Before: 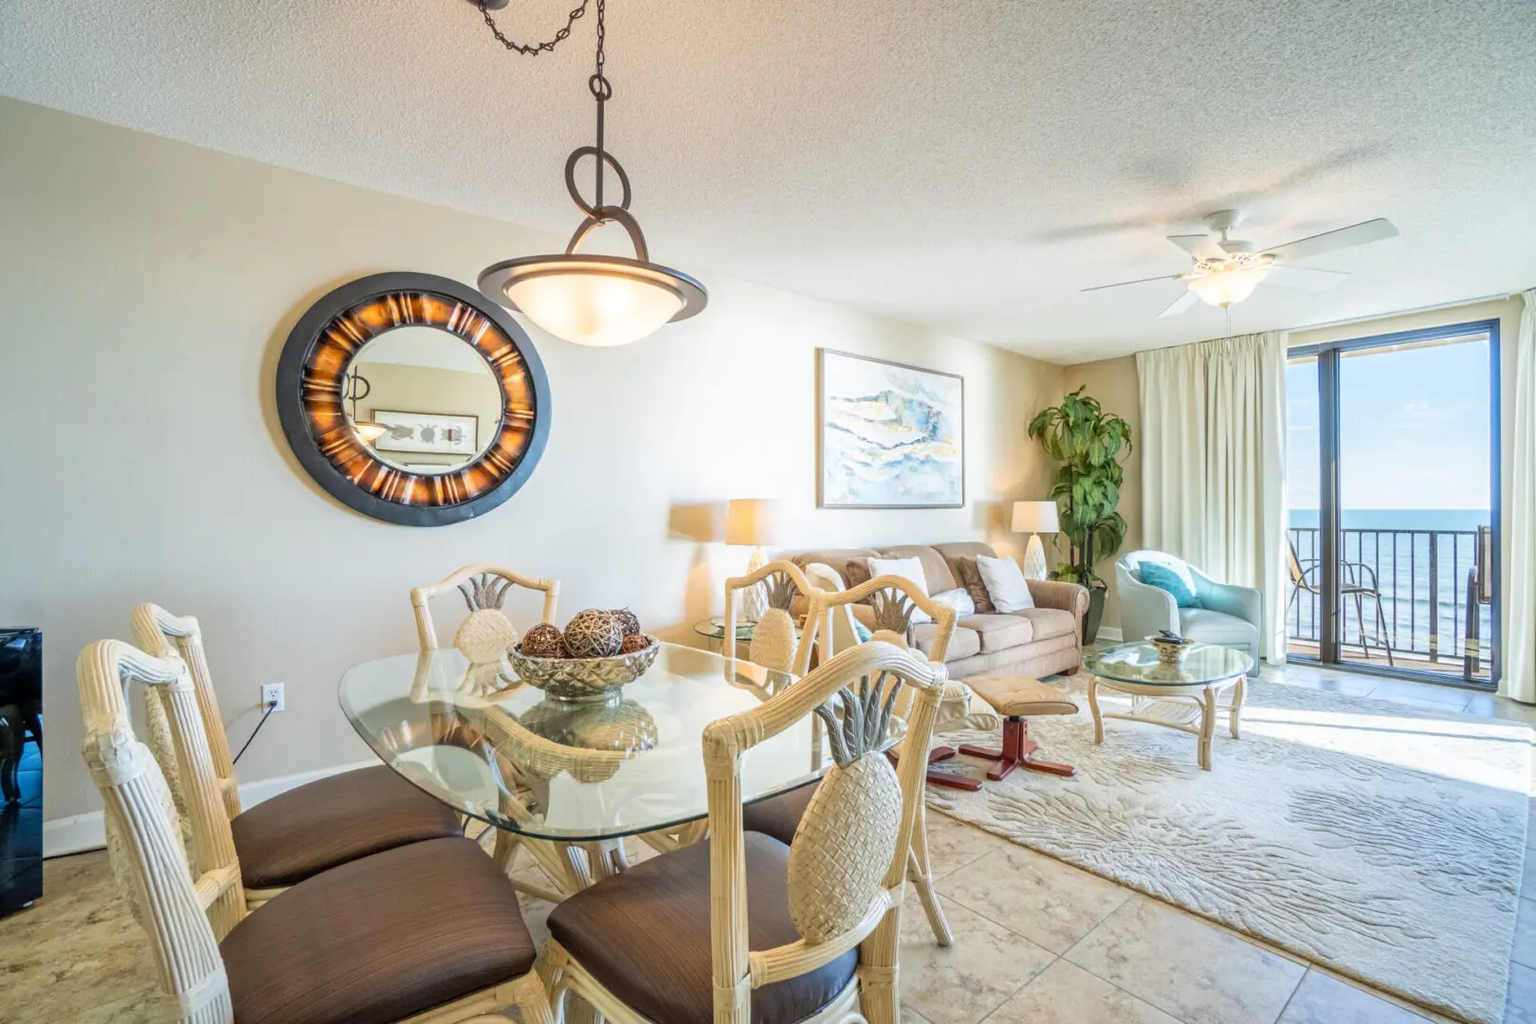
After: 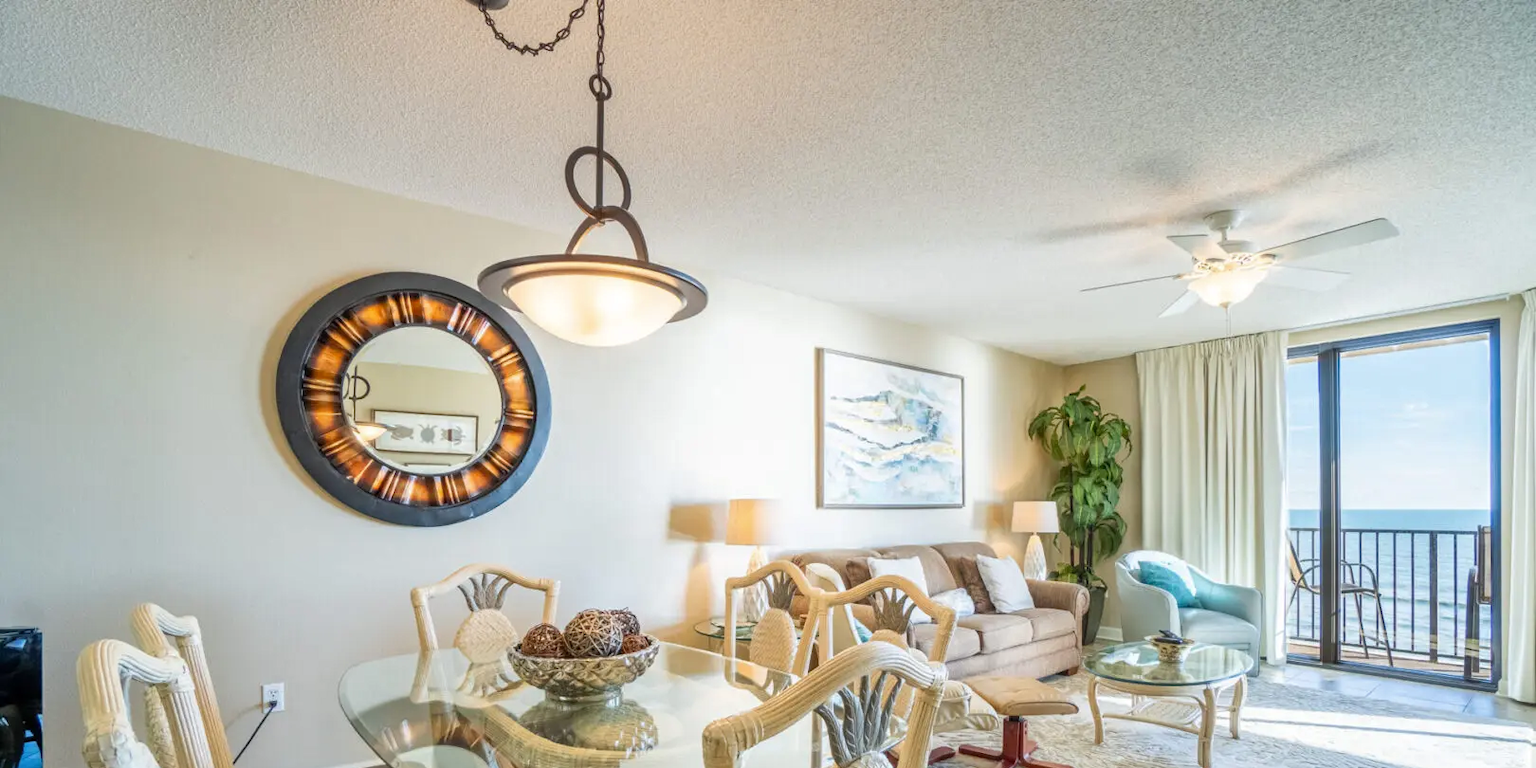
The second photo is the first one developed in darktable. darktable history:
crop: bottom 24.988%
shadows and highlights: shadows 37.27, highlights -28.18, soften with gaussian
